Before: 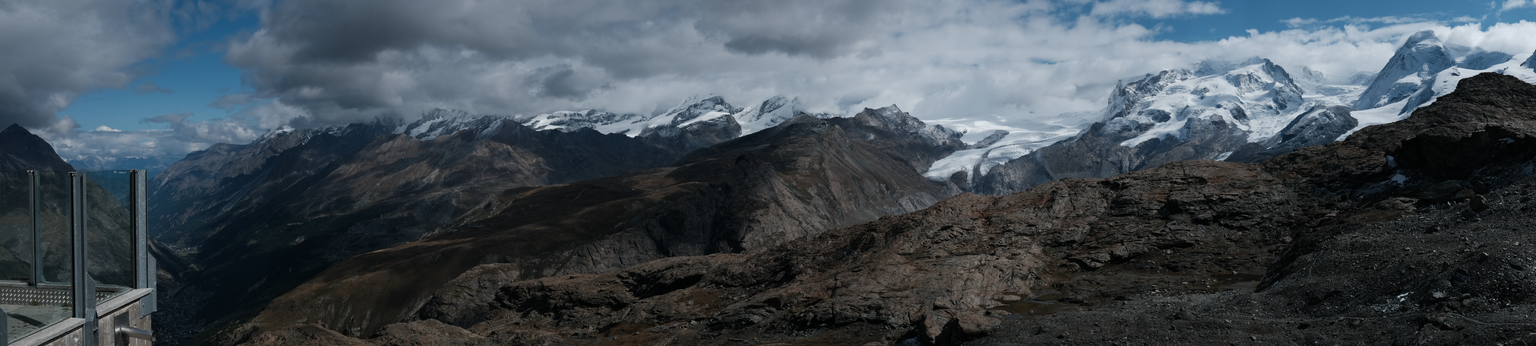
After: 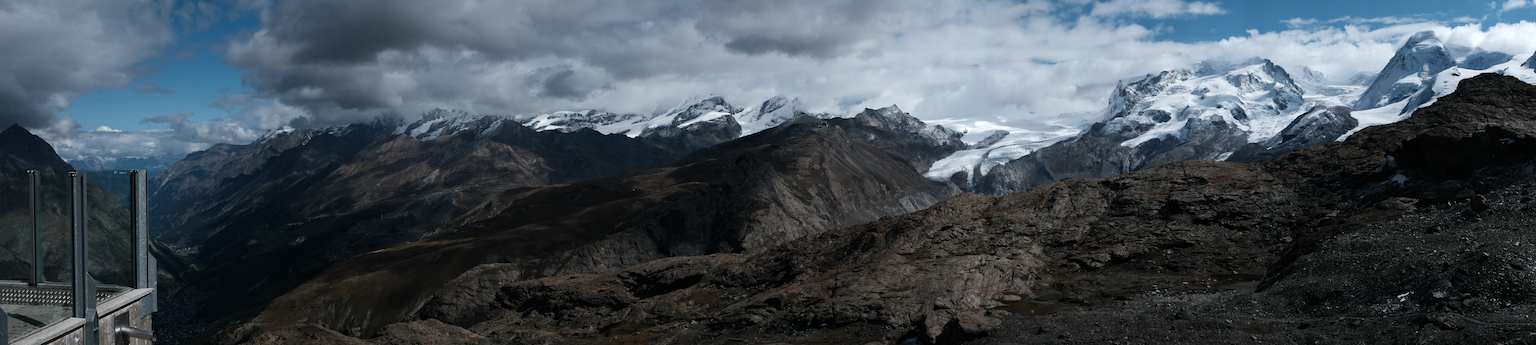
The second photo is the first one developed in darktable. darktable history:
tone equalizer: -8 EV -0.445 EV, -7 EV -0.426 EV, -6 EV -0.341 EV, -5 EV -0.245 EV, -3 EV 0.211 EV, -2 EV 0.303 EV, -1 EV 0.377 EV, +0 EV 0.438 EV, edges refinement/feathering 500, mask exposure compensation -1.57 EV, preserve details no
